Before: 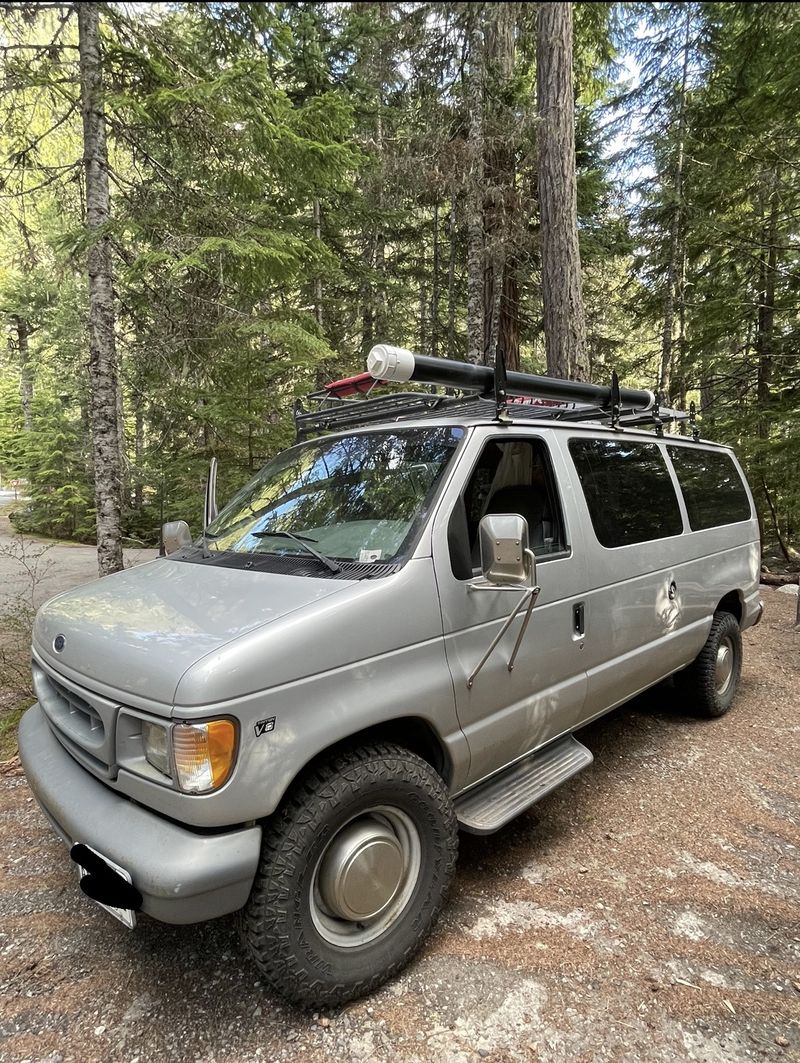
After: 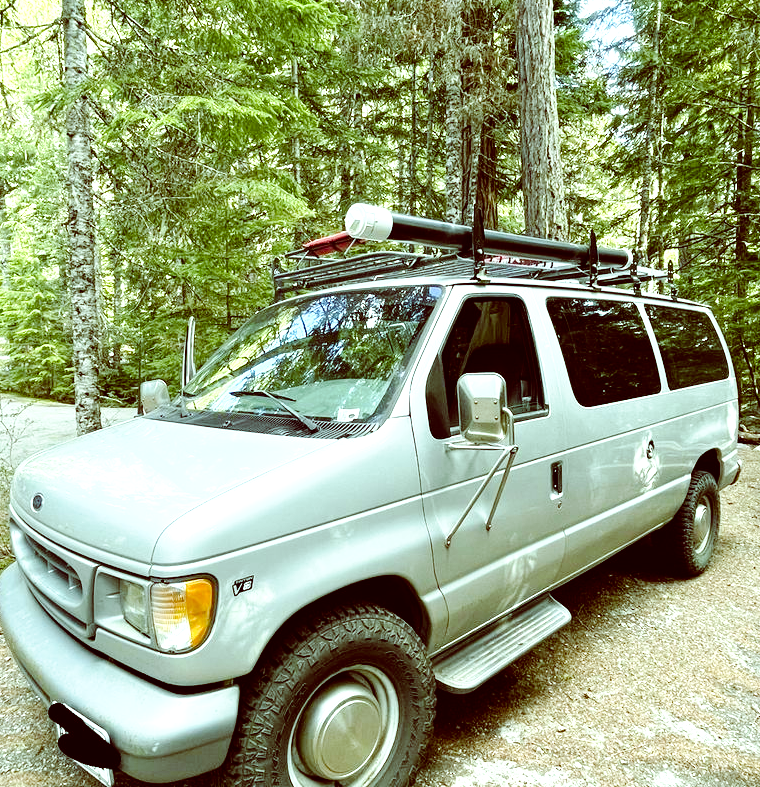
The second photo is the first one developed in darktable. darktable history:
exposure: black level correction 0, exposure 1.1 EV, compensate exposure bias true, compensate highlight preservation false
crop and rotate: left 2.991%, top 13.302%, right 1.981%, bottom 12.636%
white balance: red 0.924, blue 1.095
tone curve: curves: ch0 [(0, 0) (0.003, 0) (0.011, 0.002) (0.025, 0.004) (0.044, 0.007) (0.069, 0.015) (0.1, 0.025) (0.136, 0.04) (0.177, 0.09) (0.224, 0.152) (0.277, 0.239) (0.335, 0.335) (0.399, 0.43) (0.468, 0.524) (0.543, 0.621) (0.623, 0.712) (0.709, 0.789) (0.801, 0.871) (0.898, 0.951) (1, 1)], preserve colors none
color balance: lift [1, 1.015, 0.987, 0.985], gamma [1, 0.959, 1.042, 0.958], gain [0.927, 0.938, 1.072, 0.928], contrast 1.5%
